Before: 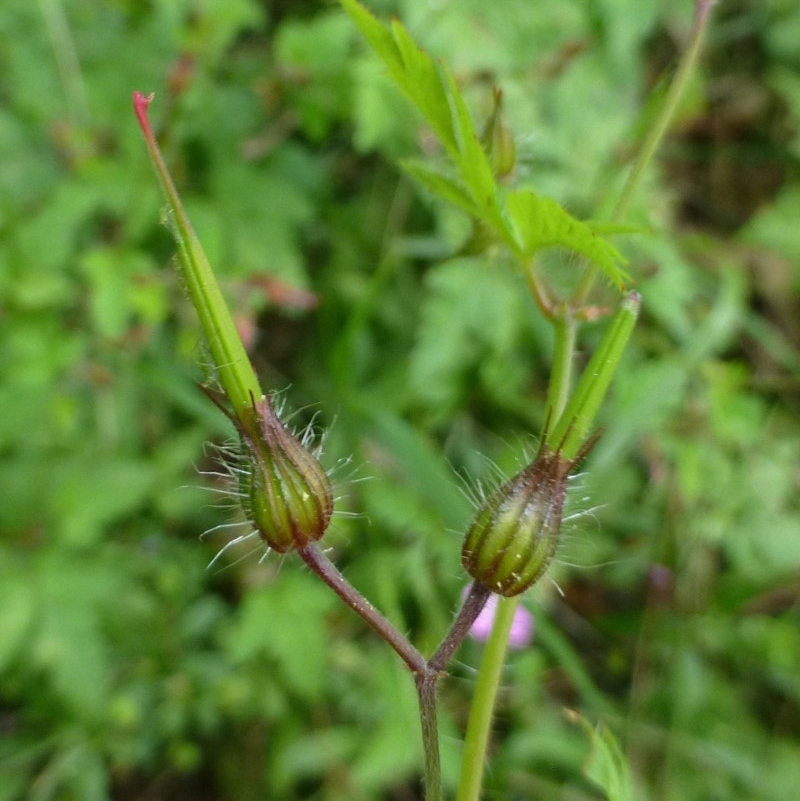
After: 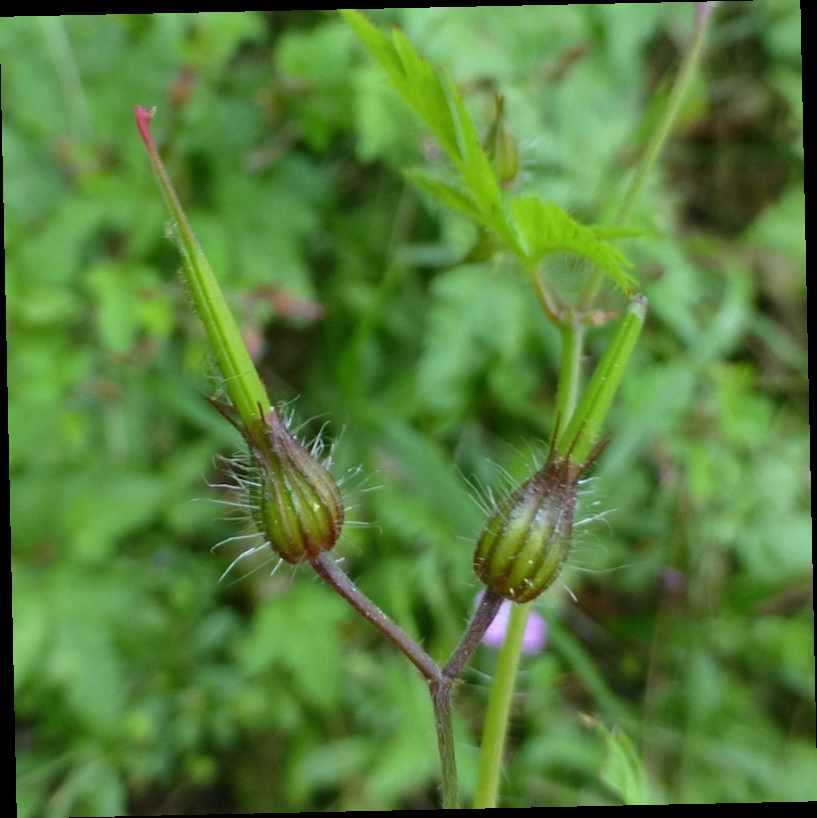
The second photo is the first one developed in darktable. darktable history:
shadows and highlights: shadows 32, highlights -32, soften with gaussian
rotate and perspective: rotation -1.24°, automatic cropping off
white balance: red 0.931, blue 1.11
